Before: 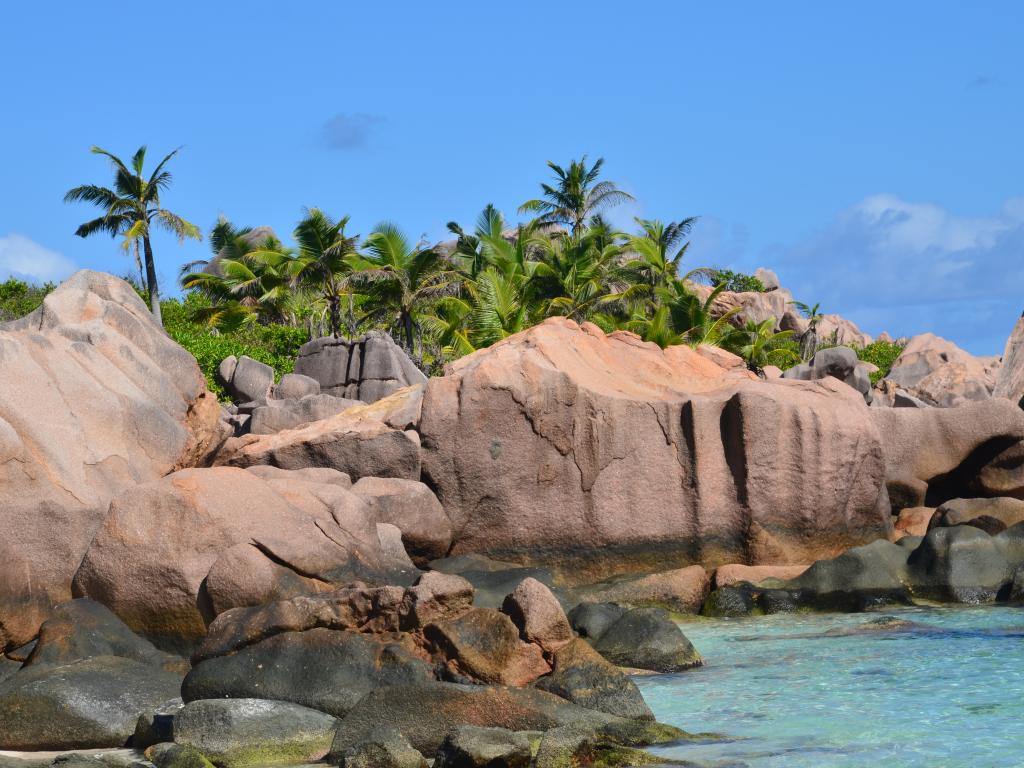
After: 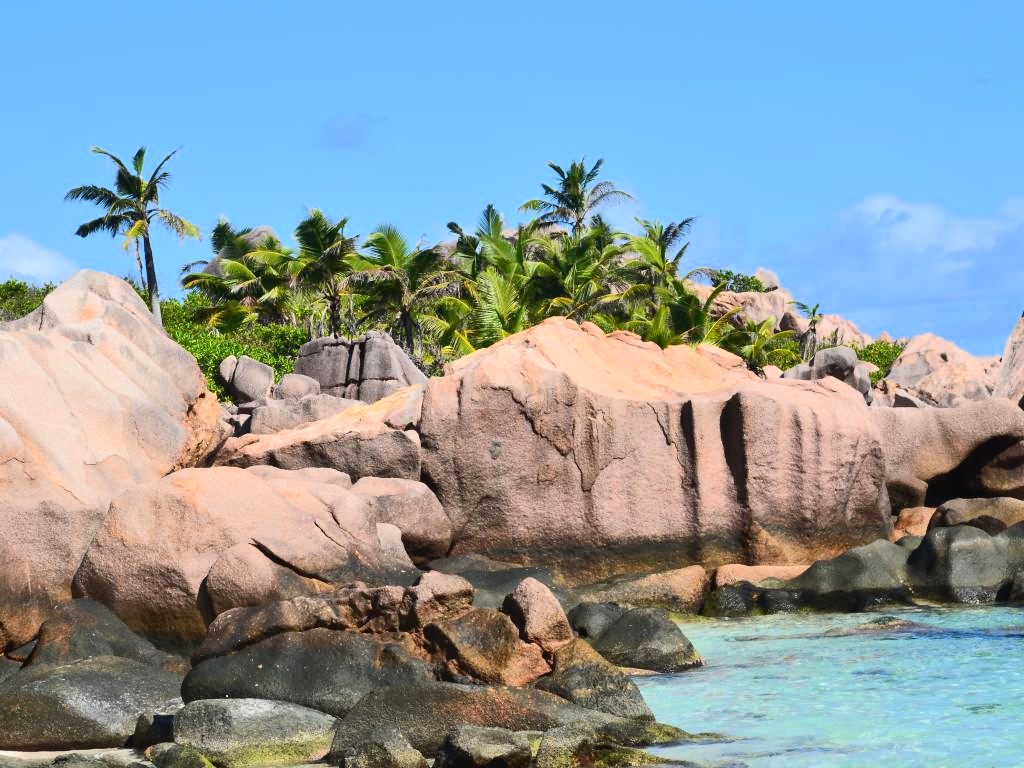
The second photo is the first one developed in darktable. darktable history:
tone equalizer: -8 EV 0.011 EV, -7 EV -0.016 EV, -6 EV 0.04 EV, -5 EV 0.048 EV, -4 EV 0.253 EV, -3 EV 0.676 EV, -2 EV 0.567 EV, -1 EV 0.182 EV, +0 EV 0.036 EV, edges refinement/feathering 500, mask exposure compensation -1.57 EV, preserve details no
